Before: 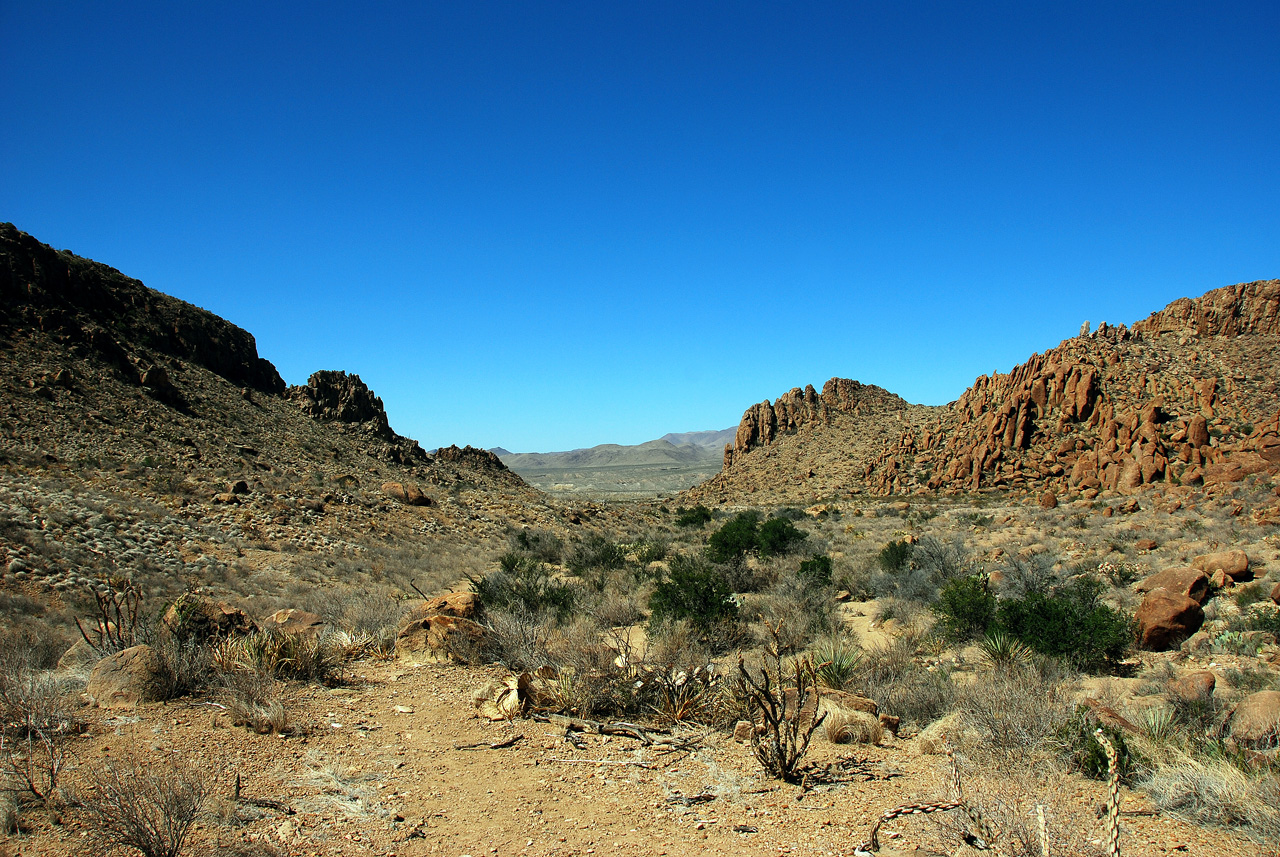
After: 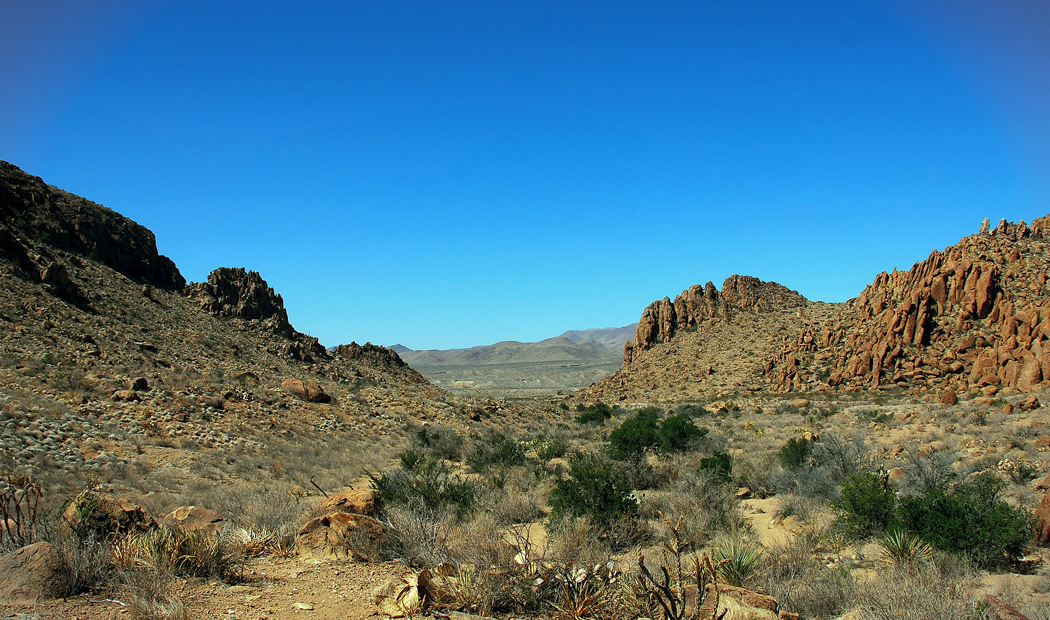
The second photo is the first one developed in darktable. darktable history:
crop: left 7.859%, top 12.129%, right 10.075%, bottom 15.428%
vignetting: fall-off start 97.17%, width/height ratio 1.181, unbound false
shadows and highlights: on, module defaults
